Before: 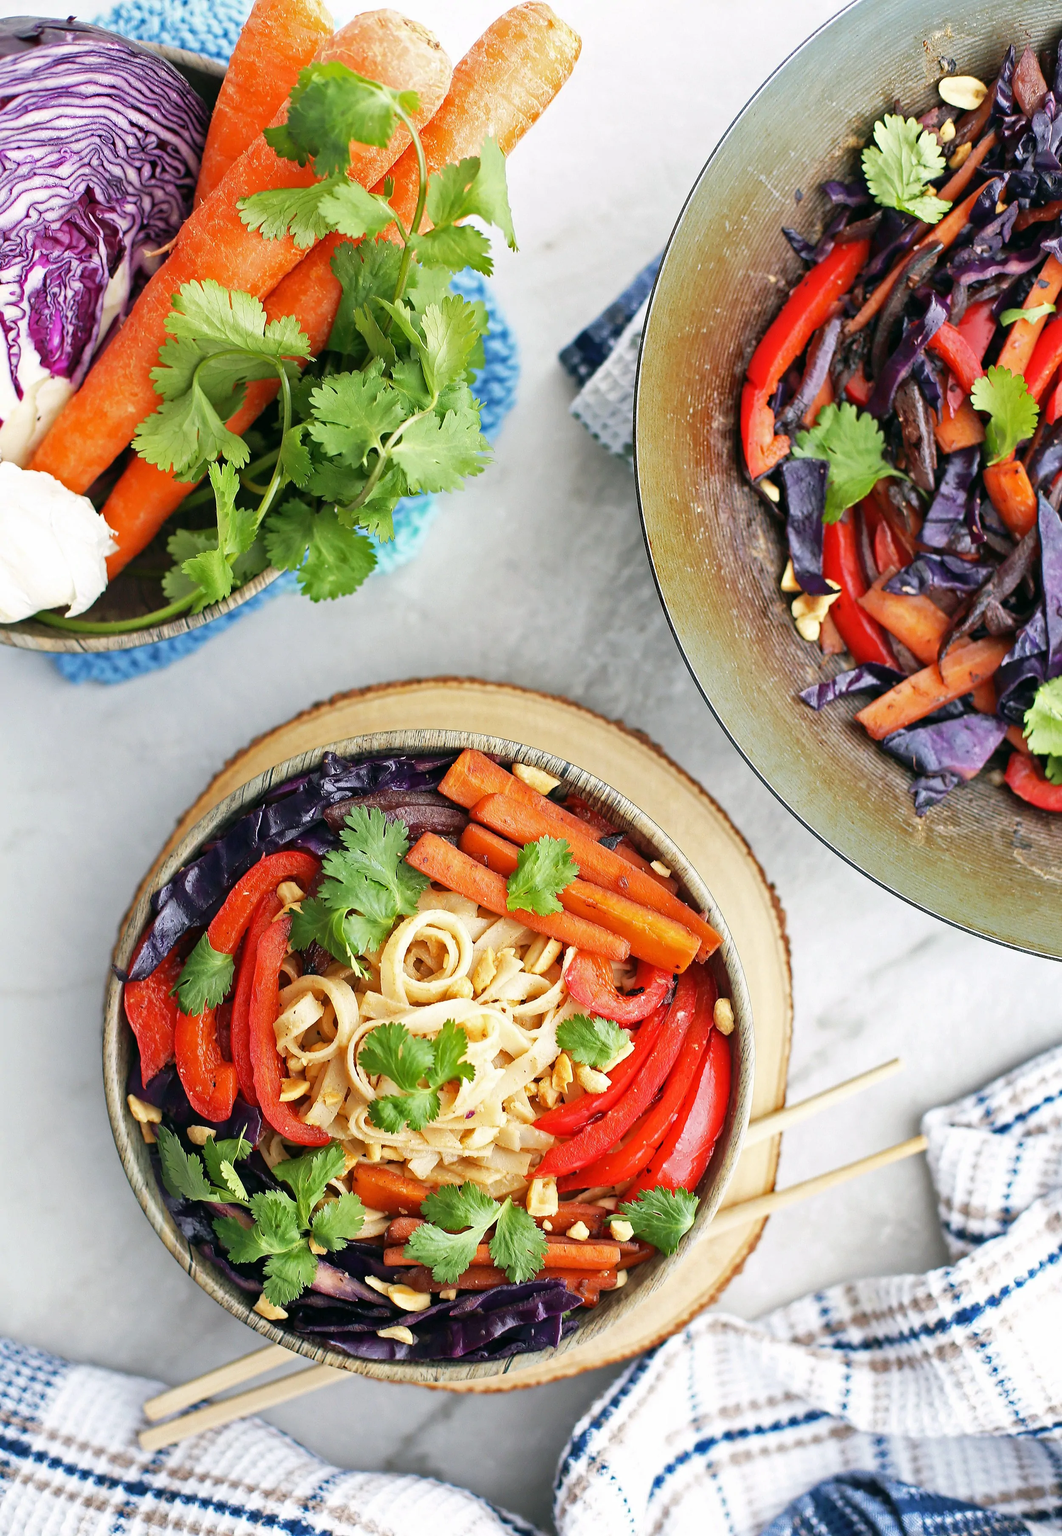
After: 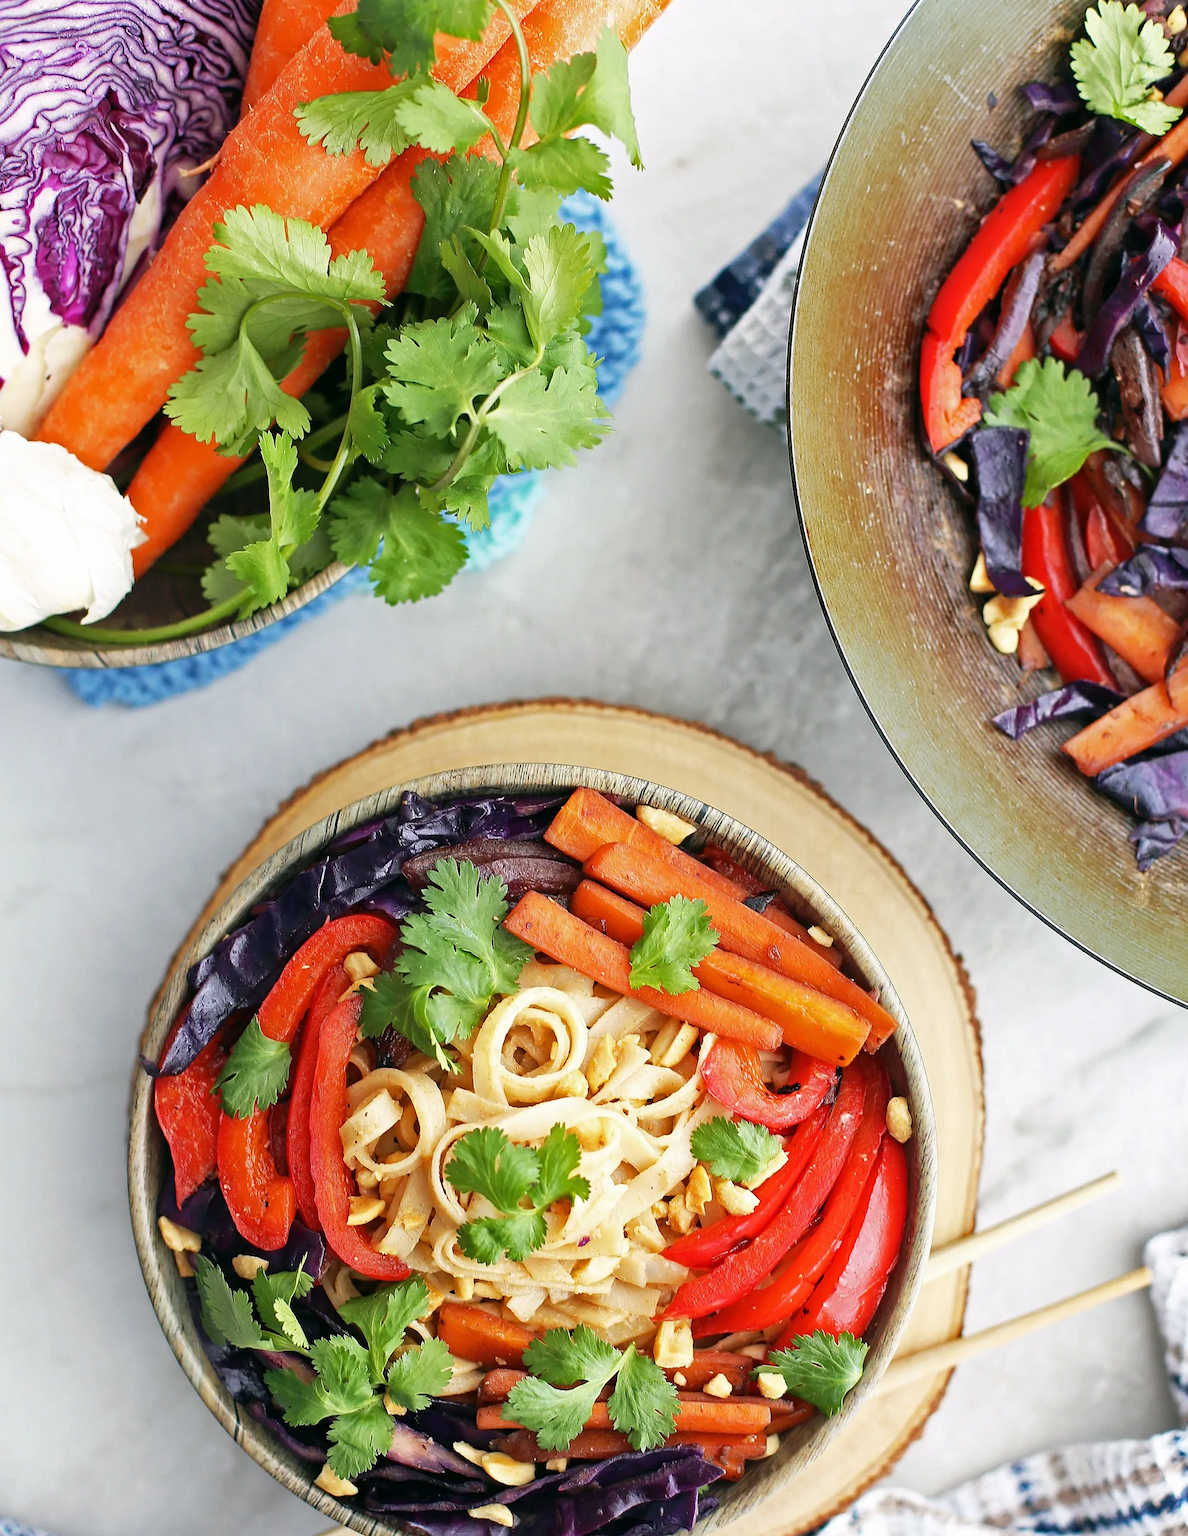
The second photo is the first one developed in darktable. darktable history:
crop: top 7.471%, right 9.862%, bottom 11.969%
